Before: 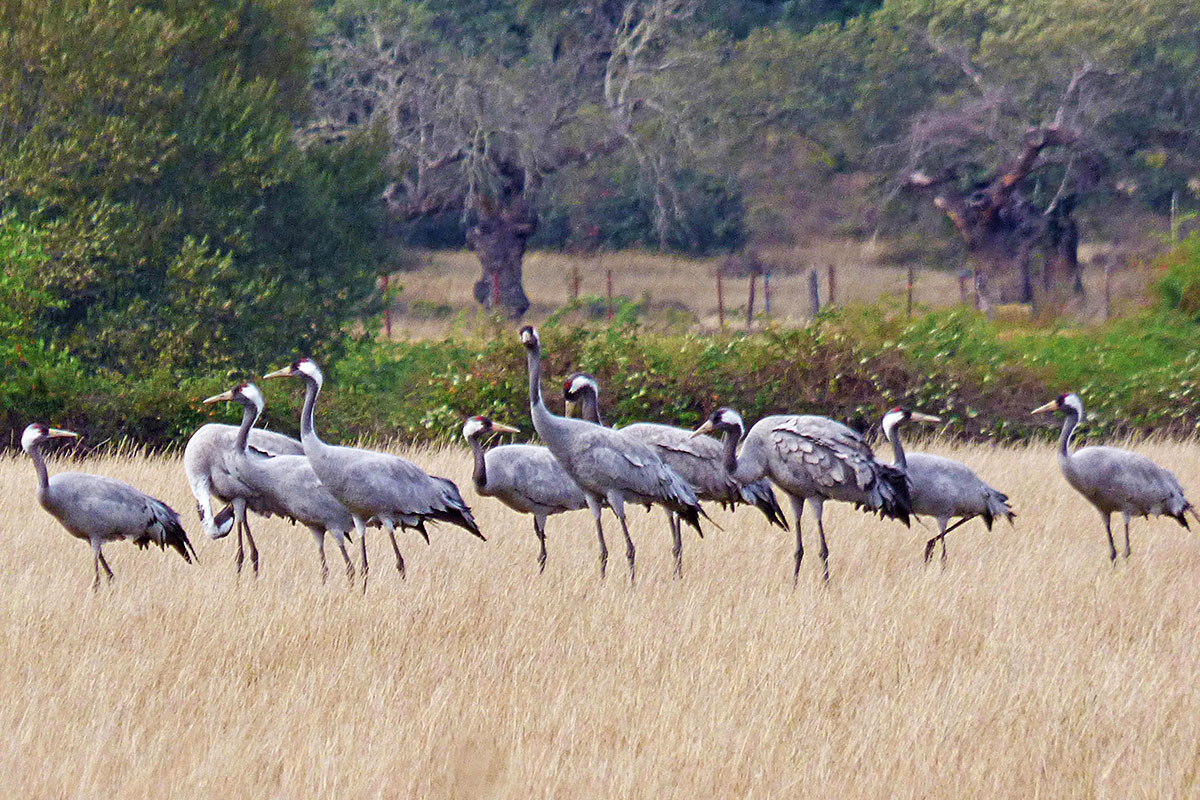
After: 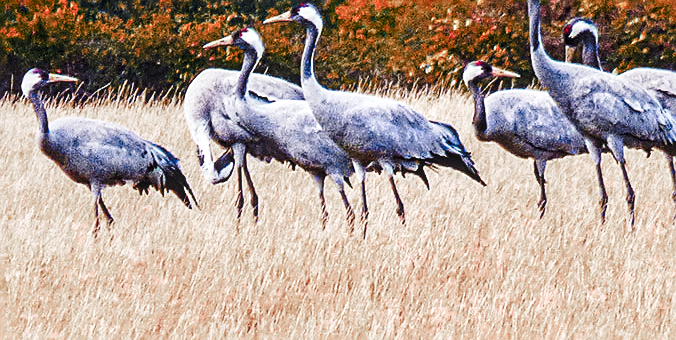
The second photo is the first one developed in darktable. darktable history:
tone curve: curves: ch0 [(0, 0) (0.003, 0.011) (0.011, 0.019) (0.025, 0.03) (0.044, 0.045) (0.069, 0.061) (0.1, 0.085) (0.136, 0.119) (0.177, 0.159) (0.224, 0.205) (0.277, 0.261) (0.335, 0.329) (0.399, 0.407) (0.468, 0.508) (0.543, 0.606) (0.623, 0.71) (0.709, 0.815) (0.801, 0.903) (0.898, 0.957) (1, 1)], preserve colors none
exposure: exposure 0.2 EV, compensate highlight preservation false
sharpen: on, module defaults
crop: top 44.483%, right 43.593%, bottom 12.892%
color zones: curves: ch0 [(0.006, 0.385) (0.143, 0.563) (0.243, 0.321) (0.352, 0.464) (0.516, 0.456) (0.625, 0.5) (0.75, 0.5) (0.875, 0.5)]; ch1 [(0, 0.5) (0.134, 0.504) (0.246, 0.463) (0.421, 0.515) (0.5, 0.56) (0.625, 0.5) (0.75, 0.5) (0.875, 0.5)]; ch2 [(0, 0.5) (0.131, 0.426) (0.307, 0.289) (0.38, 0.188) (0.513, 0.216) (0.625, 0.548) (0.75, 0.468) (0.838, 0.396) (0.971, 0.311)]
local contrast: on, module defaults
tone equalizer: on, module defaults
base curve: curves: ch0 [(0, 0) (0.073, 0.04) (0.157, 0.139) (0.492, 0.492) (0.758, 0.758) (1, 1)], preserve colors none
